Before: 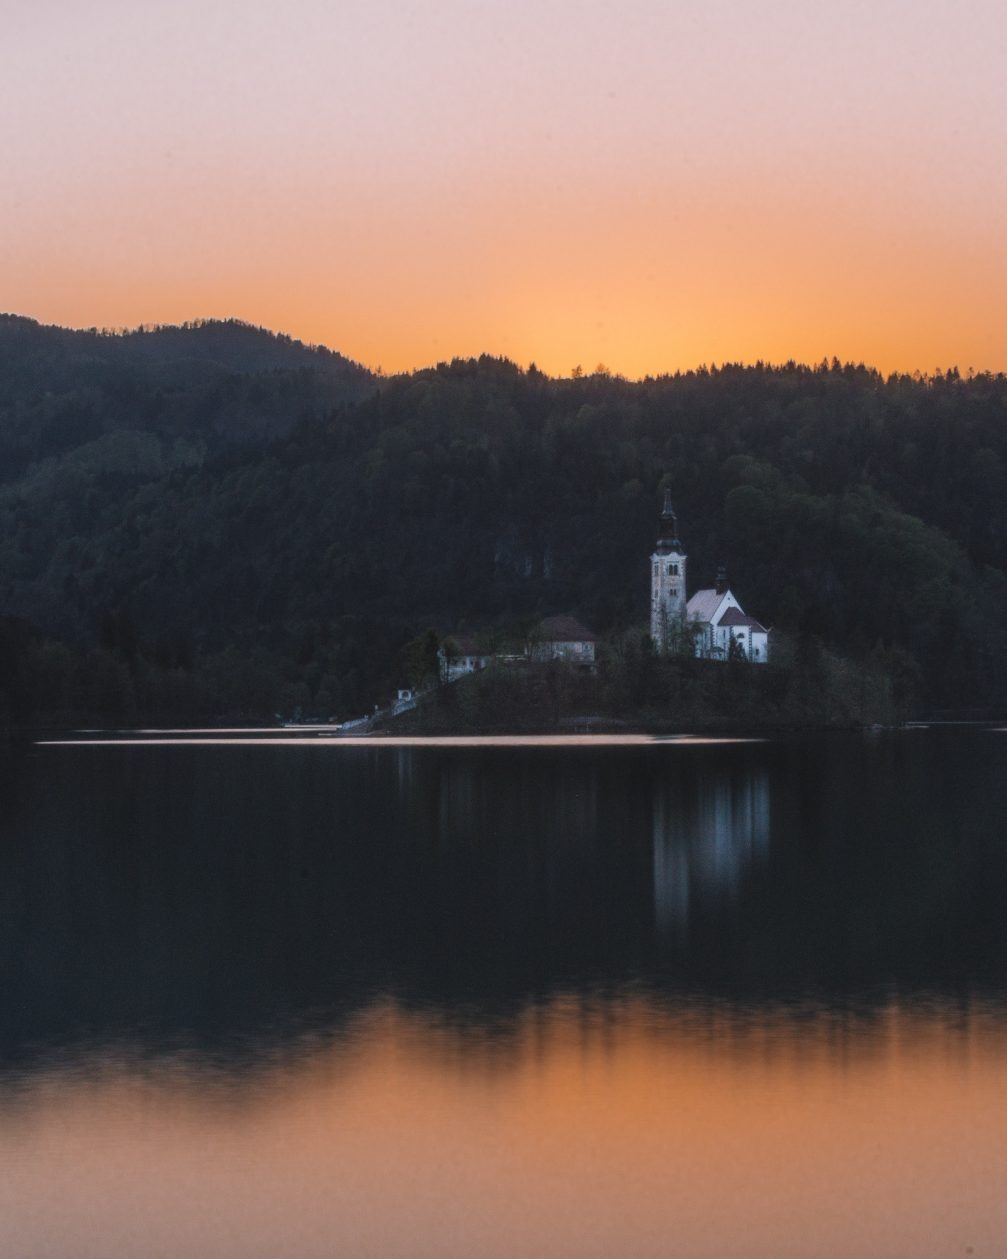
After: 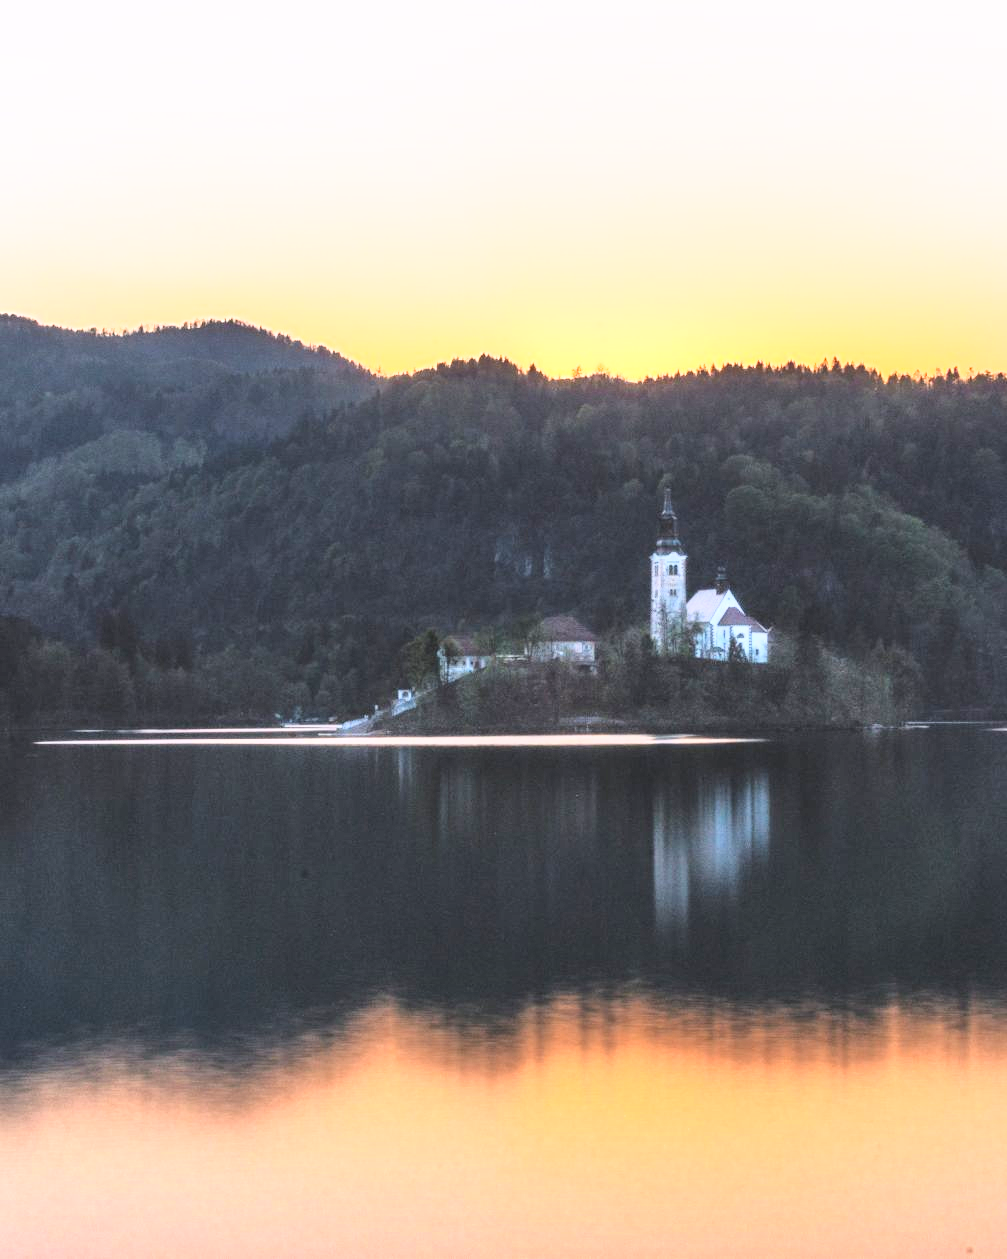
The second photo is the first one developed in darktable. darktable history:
shadows and highlights: low approximation 0.01, soften with gaussian
tone curve: curves: ch0 [(0, 0.023) (0.087, 0.065) (0.184, 0.168) (0.45, 0.54) (0.57, 0.683) (0.706, 0.841) (0.877, 0.948) (1, 0.984)]; ch1 [(0, 0) (0.388, 0.369) (0.447, 0.447) (0.505, 0.5) (0.534, 0.528) (0.57, 0.571) (0.592, 0.602) (0.644, 0.663) (1, 1)]; ch2 [(0, 0) (0.314, 0.223) (0.427, 0.405) (0.492, 0.496) (0.524, 0.547) (0.534, 0.57) (0.583, 0.605) (0.673, 0.667) (1, 1)]
exposure: black level correction 0, exposure 1.388 EV, compensate highlight preservation false
